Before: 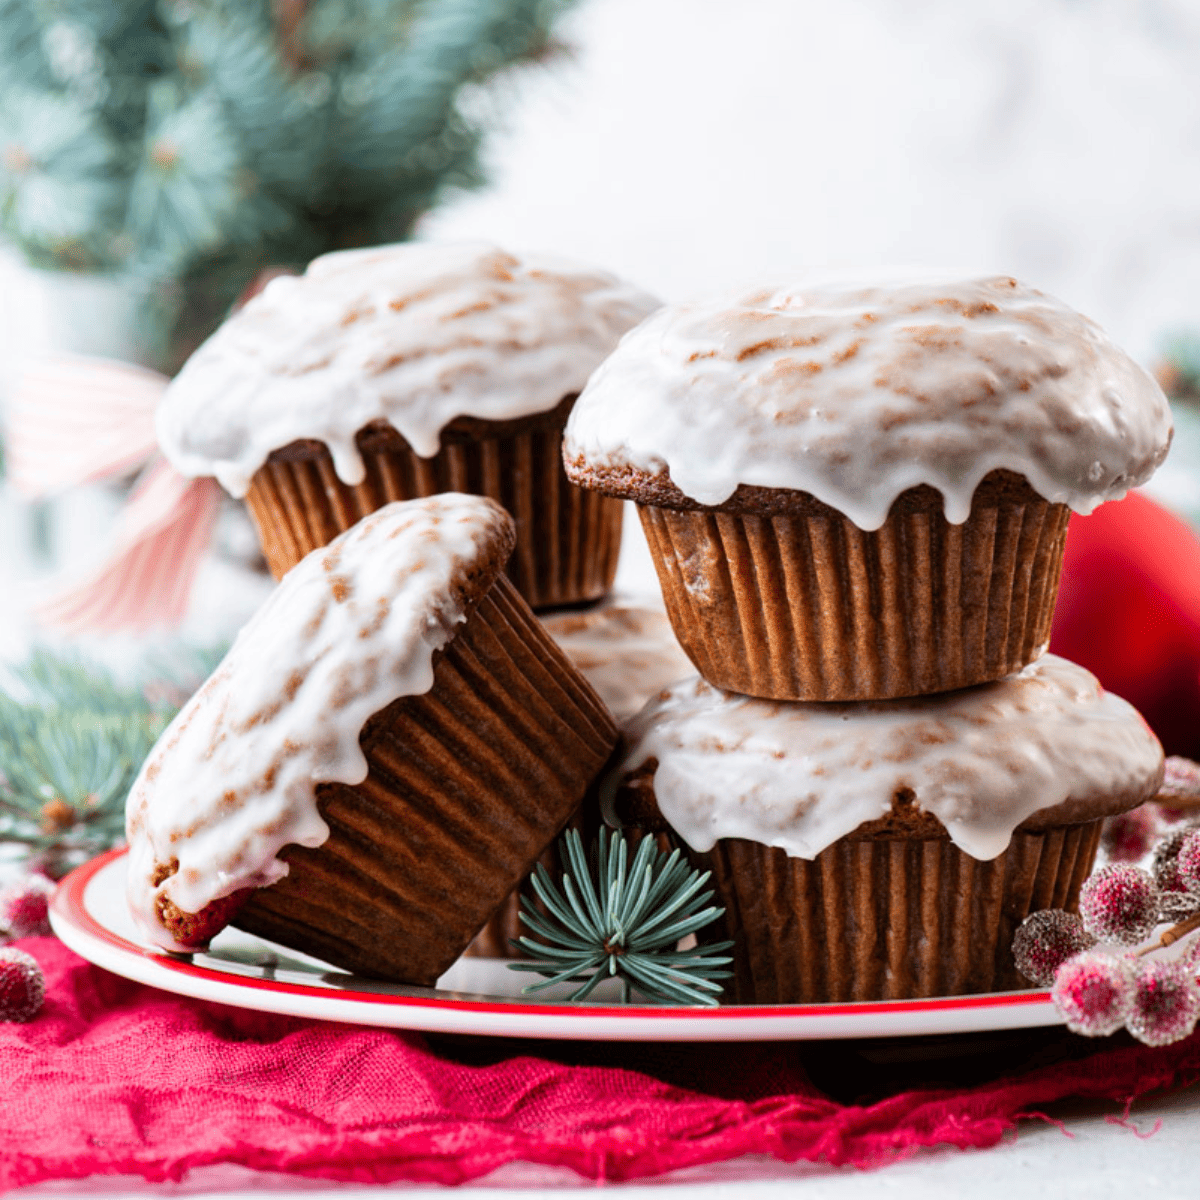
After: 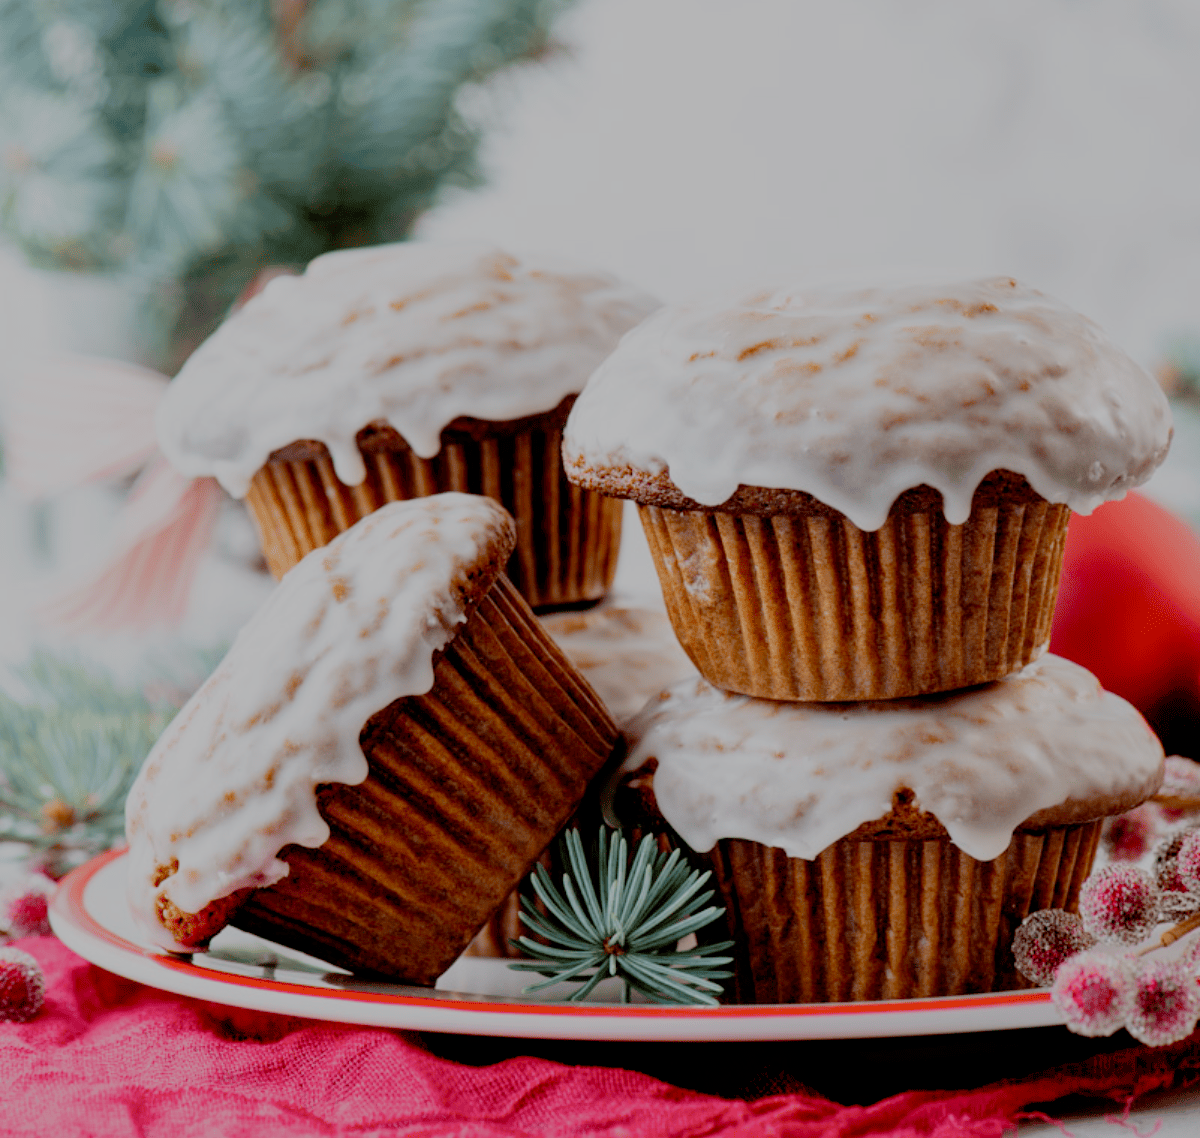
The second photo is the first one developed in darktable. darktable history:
filmic rgb: black relative exposure -7 EV, white relative exposure 6 EV, threshold 3 EV, target black luminance 0%, hardness 2.73, latitude 61.22%, contrast 0.691, highlights saturation mix 10%, shadows ↔ highlights balance -0.073%, preserve chrominance no, color science v4 (2020), iterations of high-quality reconstruction 10, contrast in shadows soft, contrast in highlights soft, enable highlight reconstruction true
crop and rotate: top 0%, bottom 5.097%
